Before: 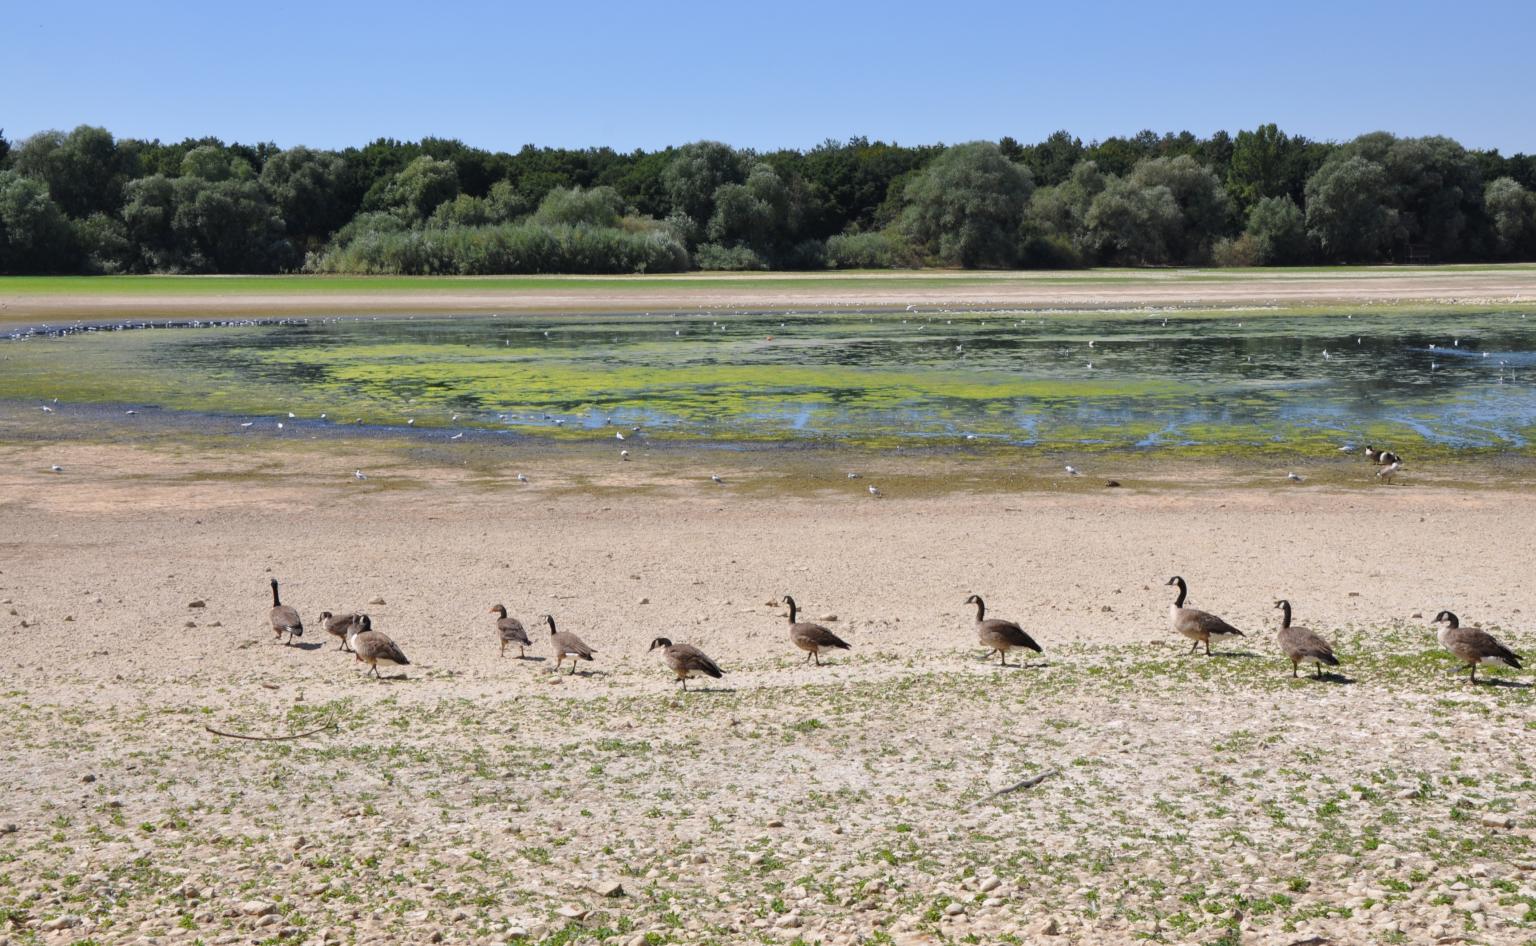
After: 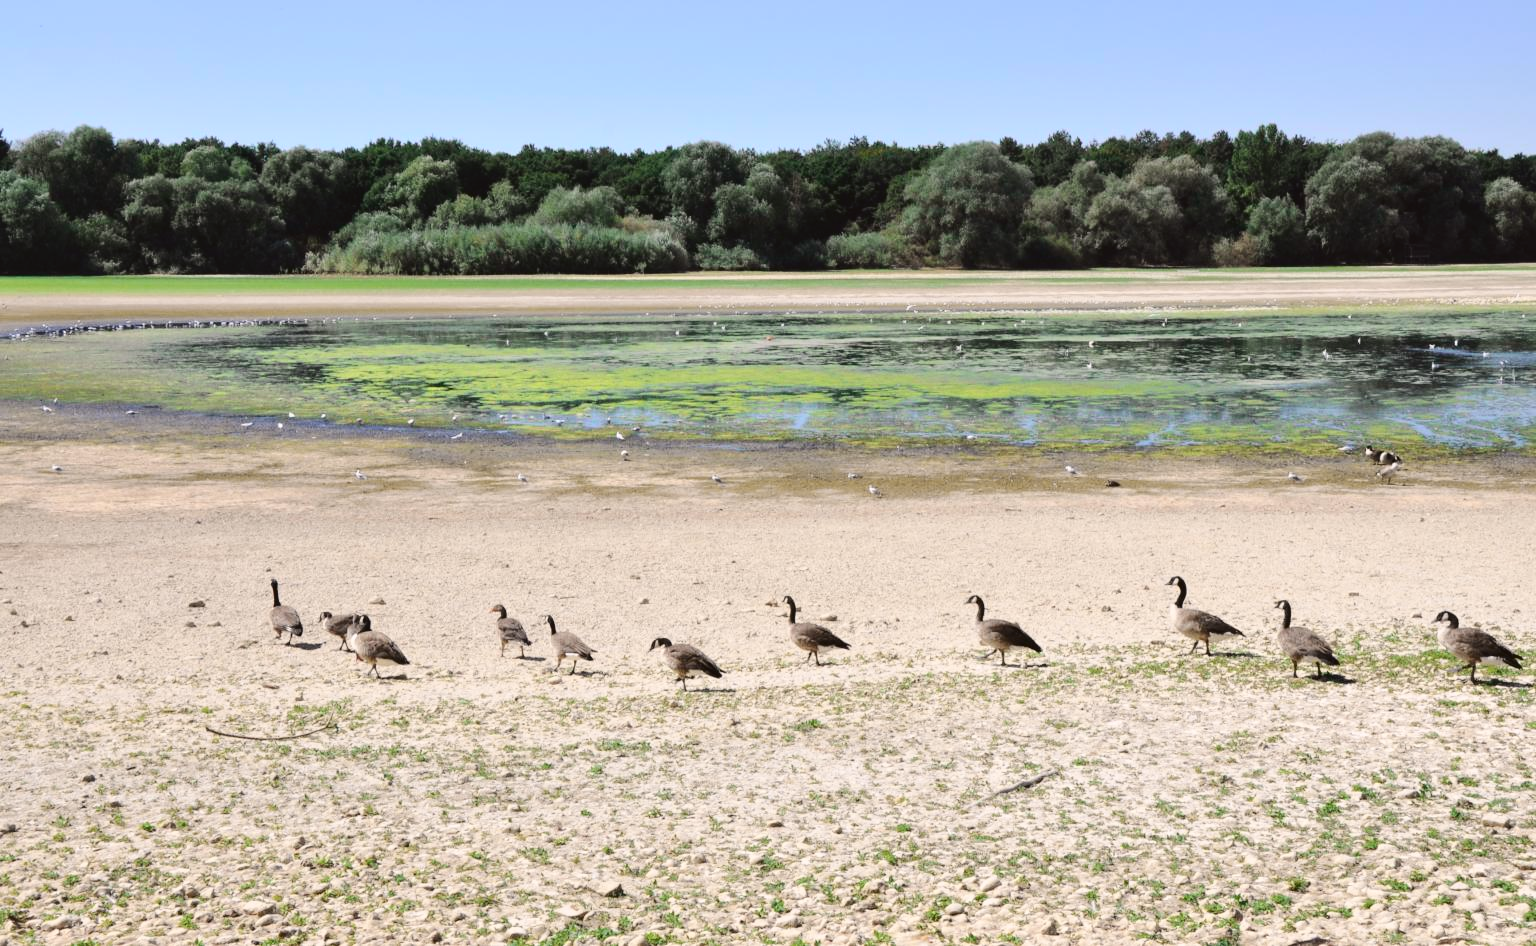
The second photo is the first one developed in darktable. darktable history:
tone curve: curves: ch0 [(0, 0.023) (0.1, 0.084) (0.184, 0.168) (0.45, 0.54) (0.57, 0.683) (0.722, 0.825) (0.877, 0.948) (1, 1)]; ch1 [(0, 0) (0.414, 0.395) (0.453, 0.437) (0.502, 0.509) (0.521, 0.519) (0.573, 0.568) (0.618, 0.61) (0.654, 0.642) (1, 1)]; ch2 [(0, 0) (0.421, 0.43) (0.45, 0.463) (0.492, 0.504) (0.511, 0.519) (0.557, 0.557) (0.602, 0.605) (1, 1)], color space Lab, independent channels, preserve colors none
